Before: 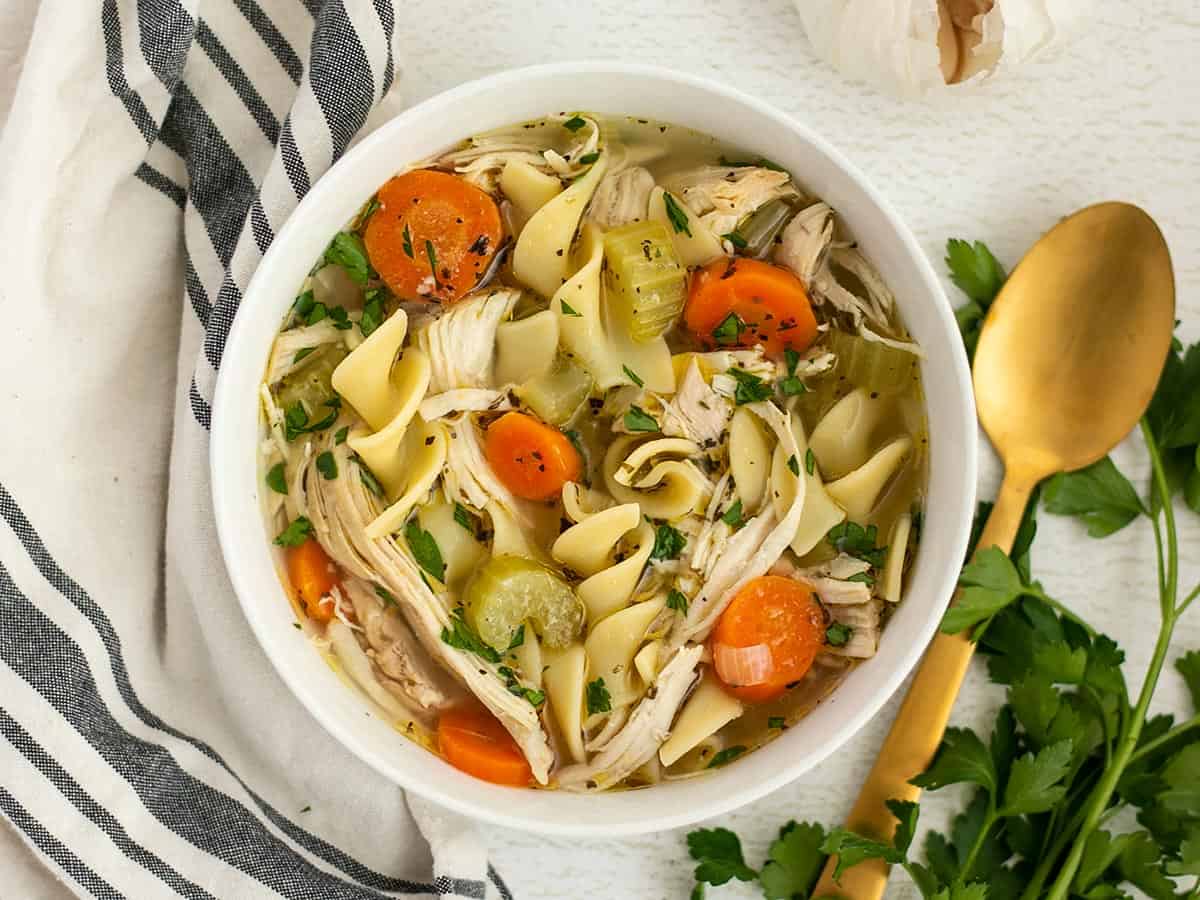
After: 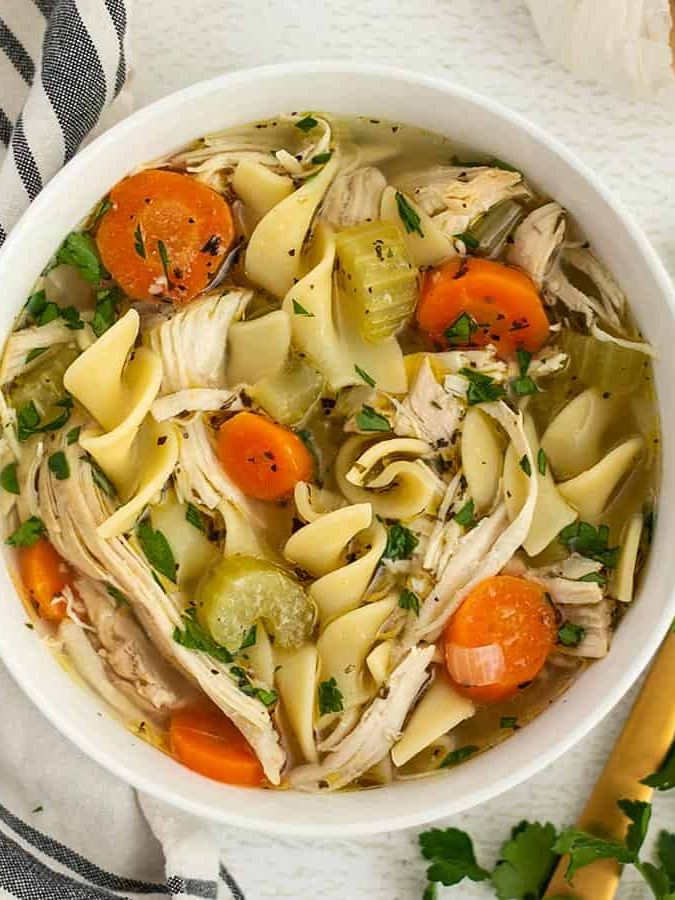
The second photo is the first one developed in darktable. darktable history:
crop and rotate: left 22.359%, right 21.362%
